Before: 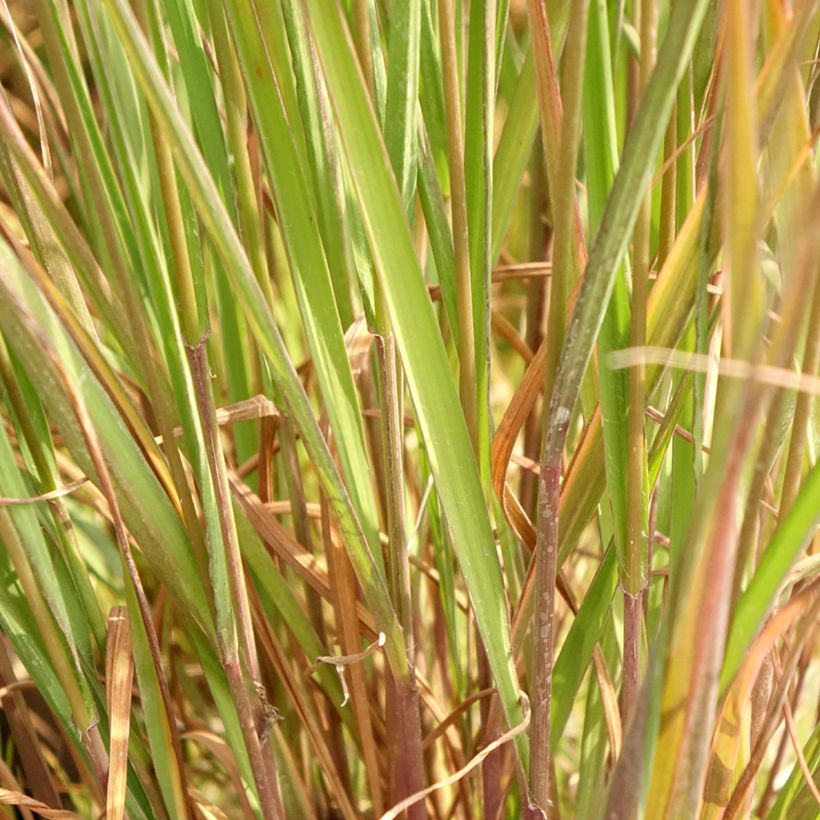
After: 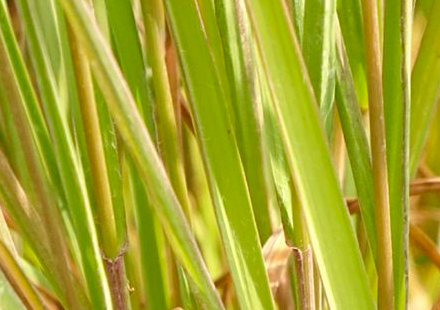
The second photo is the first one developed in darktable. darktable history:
color balance: output saturation 110%
crop: left 10.121%, top 10.631%, right 36.218%, bottom 51.526%
